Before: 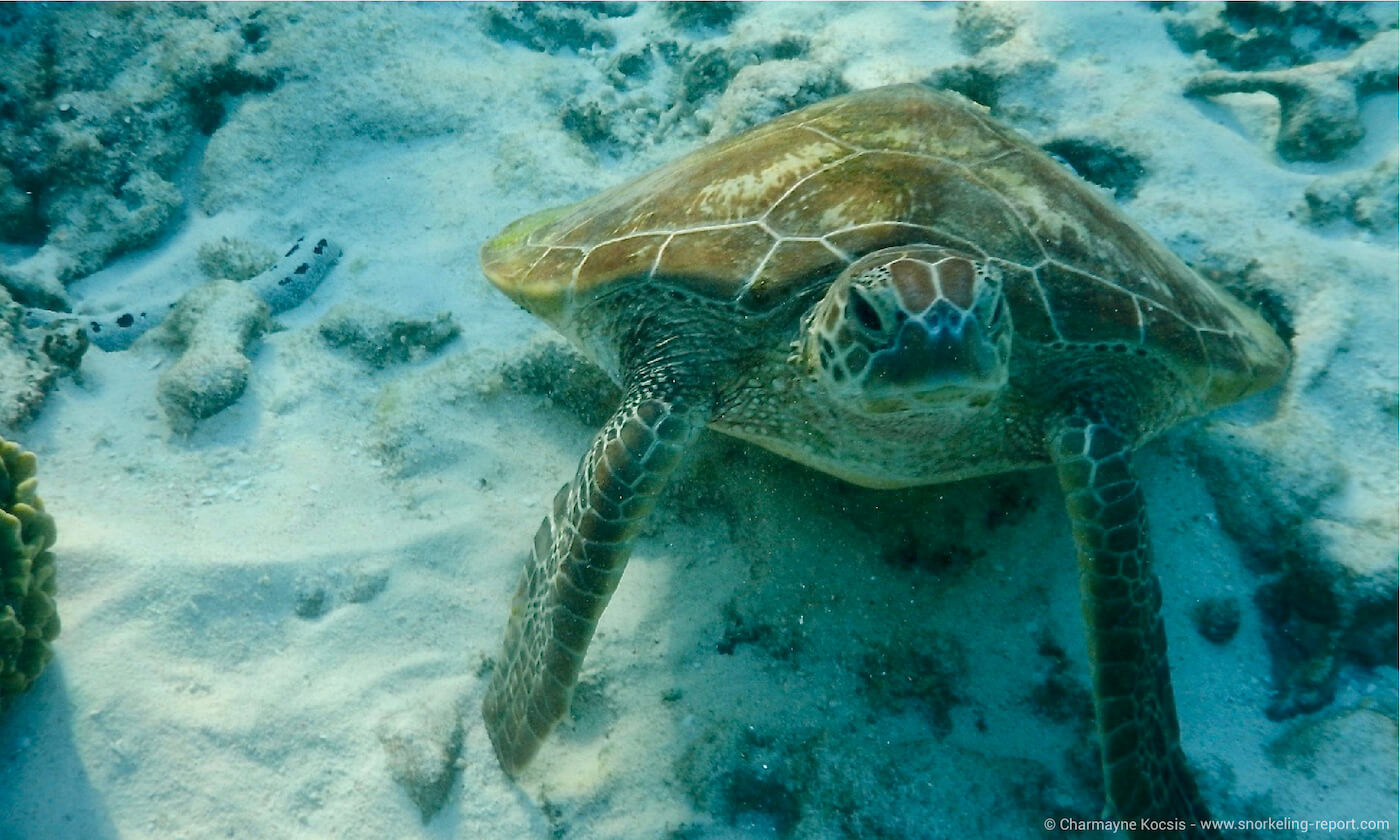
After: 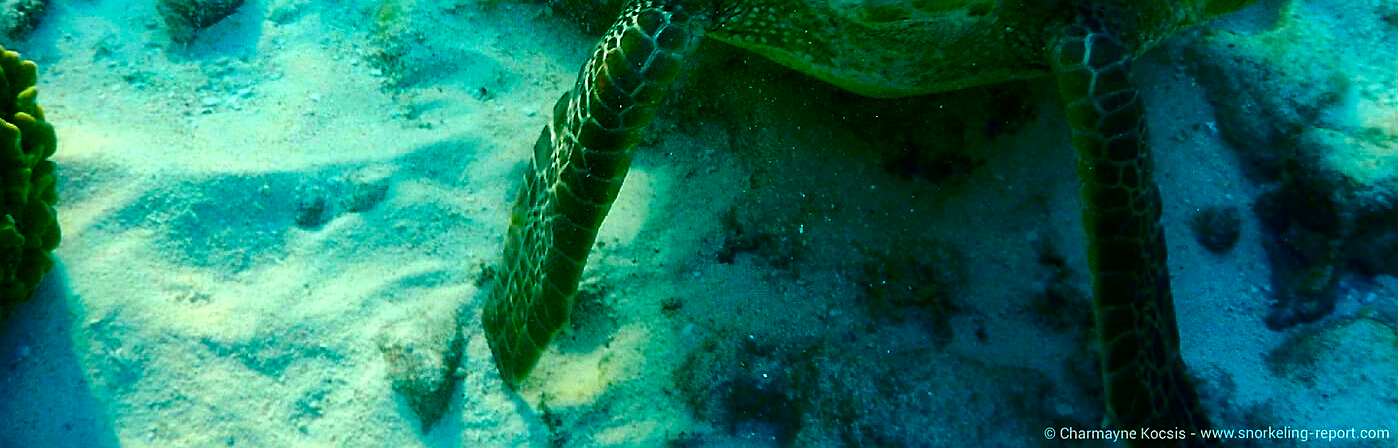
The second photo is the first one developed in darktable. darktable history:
sharpen: on, module defaults
contrast brightness saturation: contrast 0.103, brightness -0.277, saturation 0.146
crop and rotate: top 46.619%, right 0.093%
local contrast: mode bilateral grid, contrast 19, coarseness 50, detail 119%, midtone range 0.2
color balance rgb: highlights gain › luminance 7.199%, highlights gain › chroma 1.896%, highlights gain › hue 91.47°, linear chroma grading › global chroma 42.565%, perceptual saturation grading › global saturation 39.12%, perceptual saturation grading › highlights -25.3%, perceptual saturation grading › mid-tones 34.553%, perceptual saturation grading › shadows 34.86%, global vibrance 30.486%
exposure: exposure -0.492 EV, compensate exposure bias true, compensate highlight preservation false
tone equalizer: -8 EV -0.741 EV, -7 EV -0.738 EV, -6 EV -0.601 EV, -5 EV -0.392 EV, -3 EV 0.405 EV, -2 EV 0.6 EV, -1 EV 0.686 EV, +0 EV 0.729 EV
